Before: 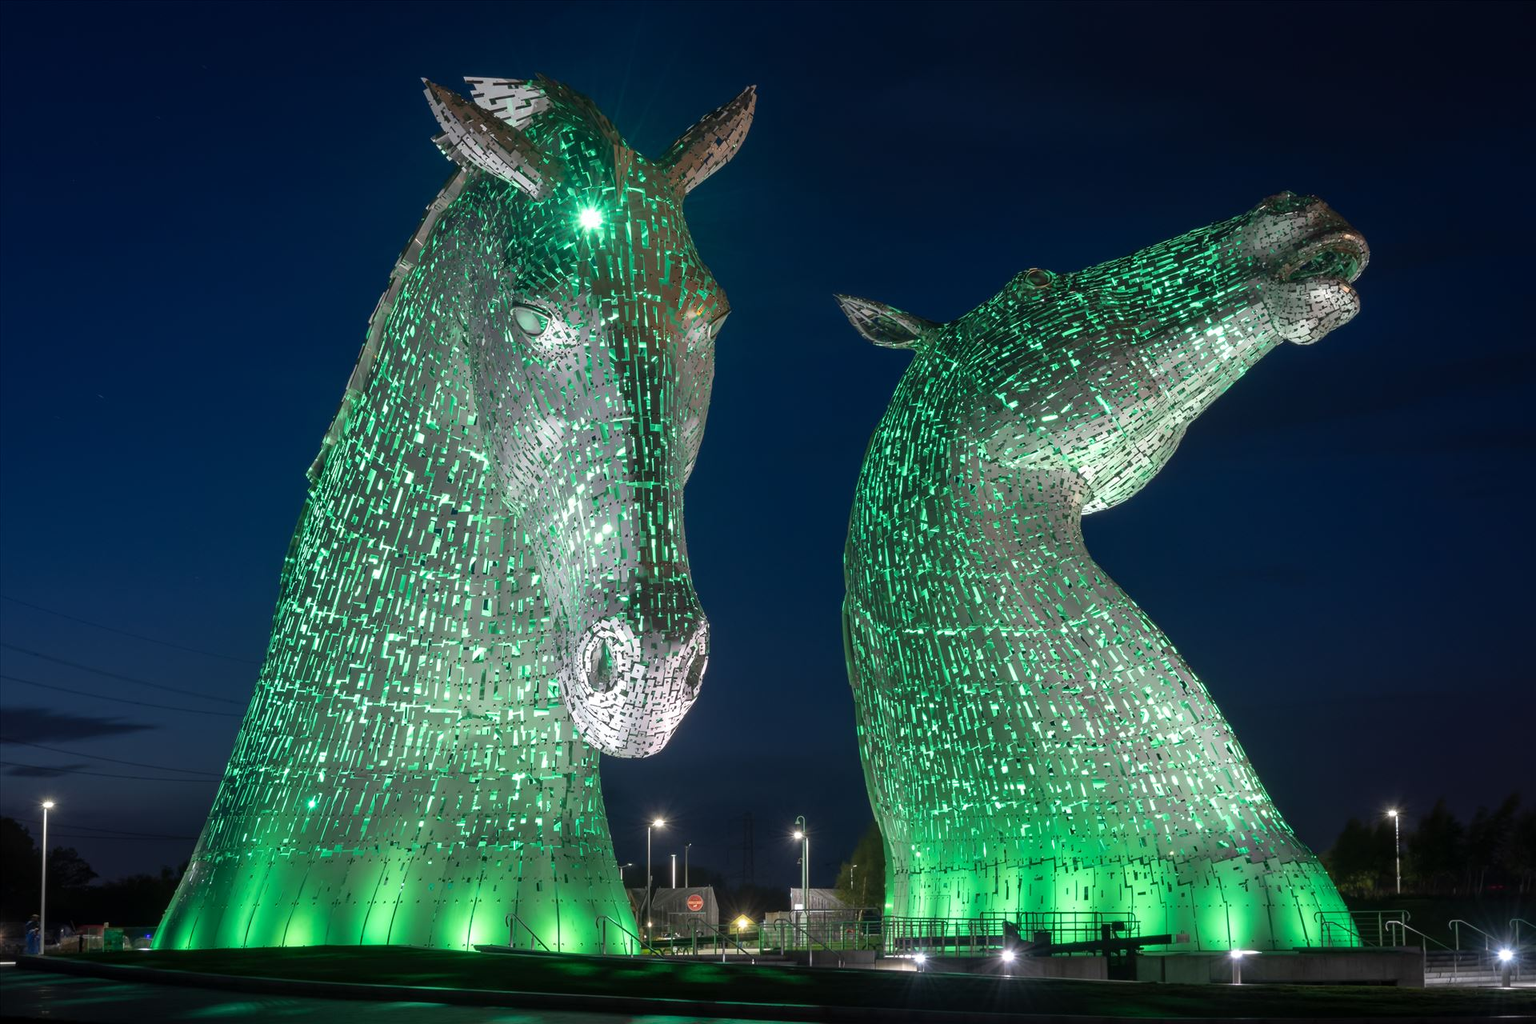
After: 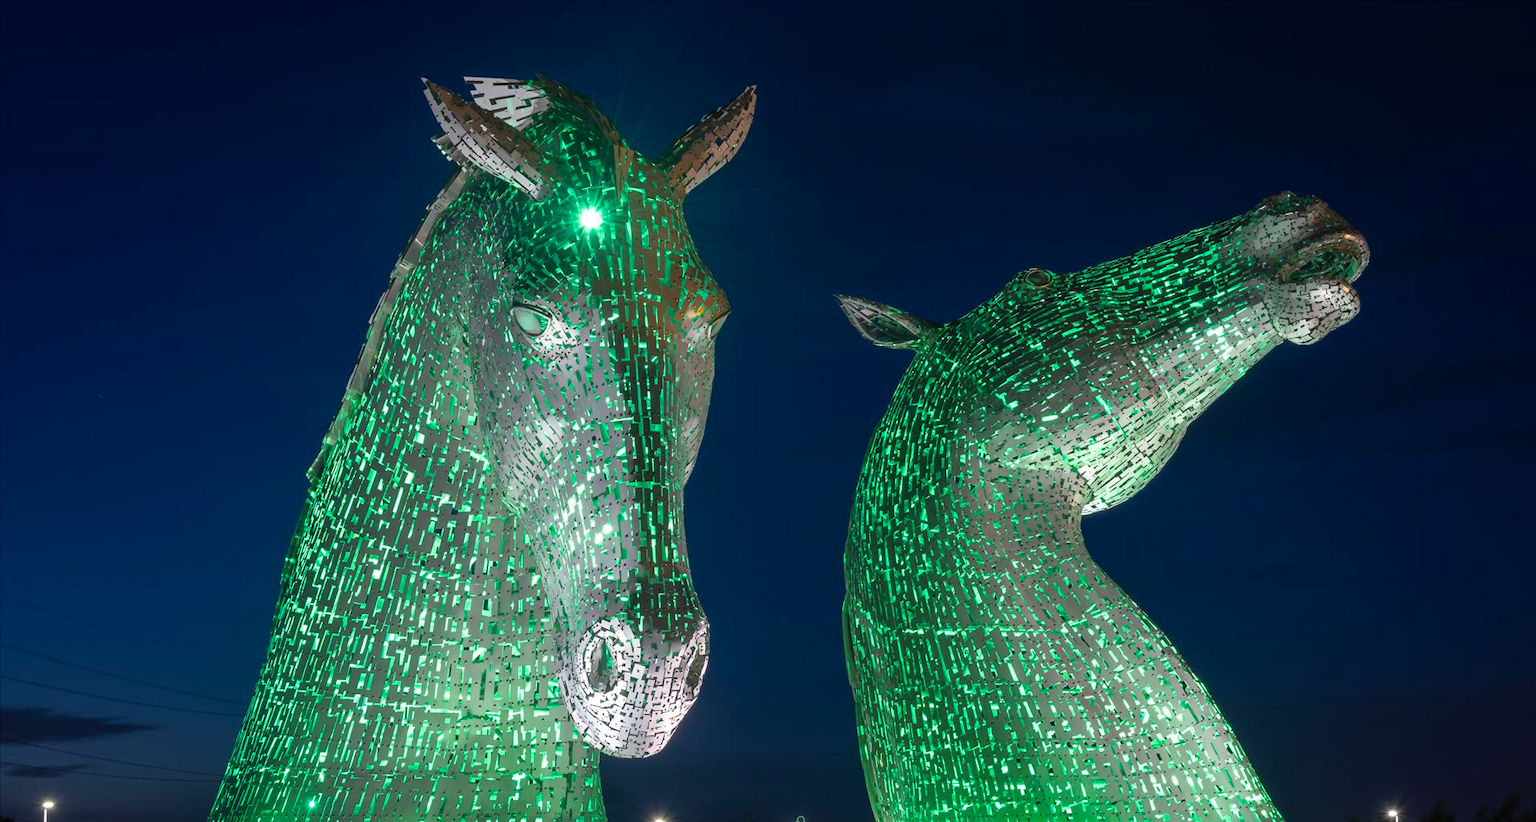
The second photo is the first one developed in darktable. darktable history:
color balance rgb: perceptual saturation grading › global saturation 30%, global vibrance 10%
crop: bottom 19.644%
